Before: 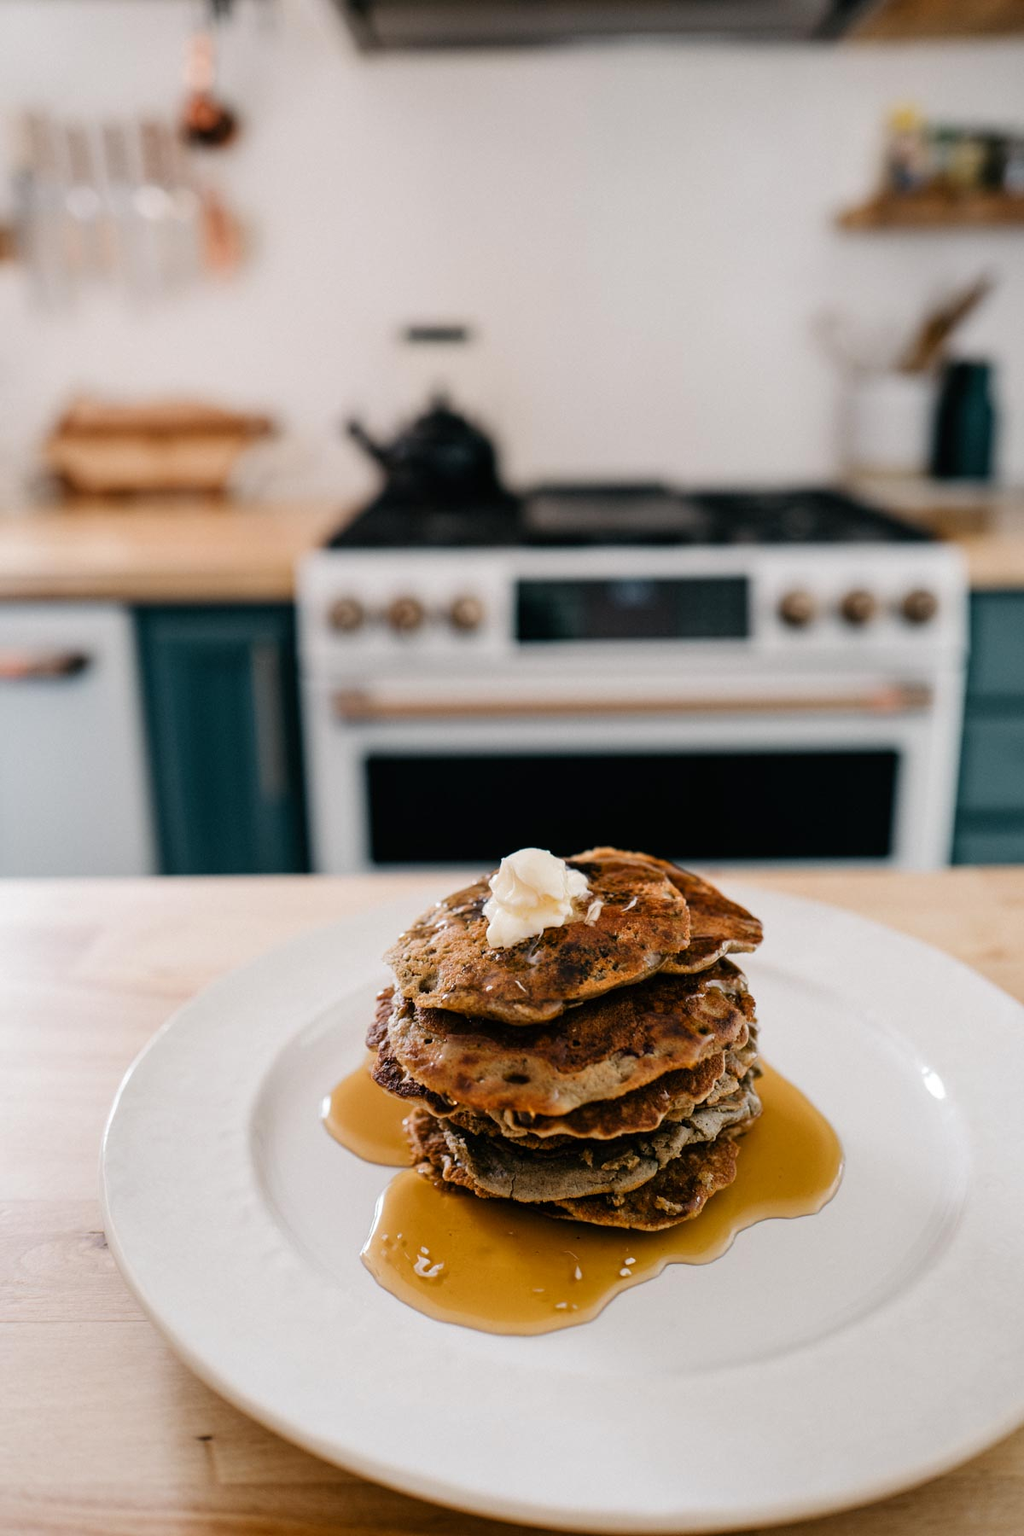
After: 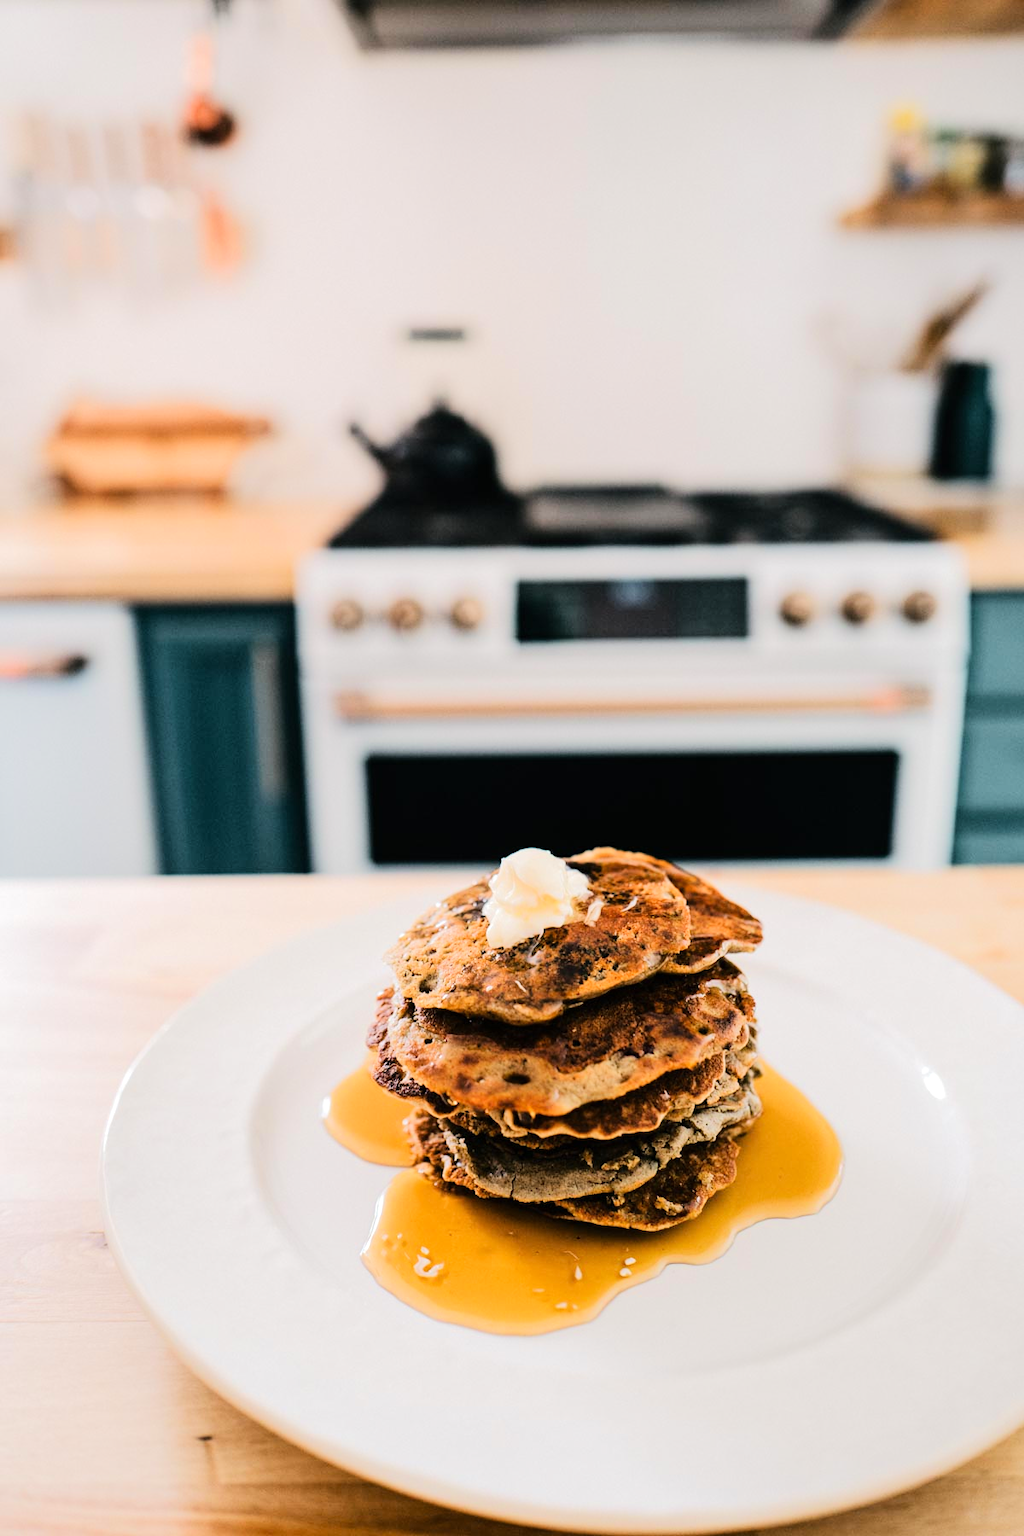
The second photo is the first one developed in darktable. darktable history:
tone equalizer: -7 EV 0.163 EV, -6 EV 0.631 EV, -5 EV 1.14 EV, -4 EV 1.29 EV, -3 EV 1.17 EV, -2 EV 0.6 EV, -1 EV 0.164 EV, edges refinement/feathering 500, mask exposure compensation -1.57 EV, preserve details no
